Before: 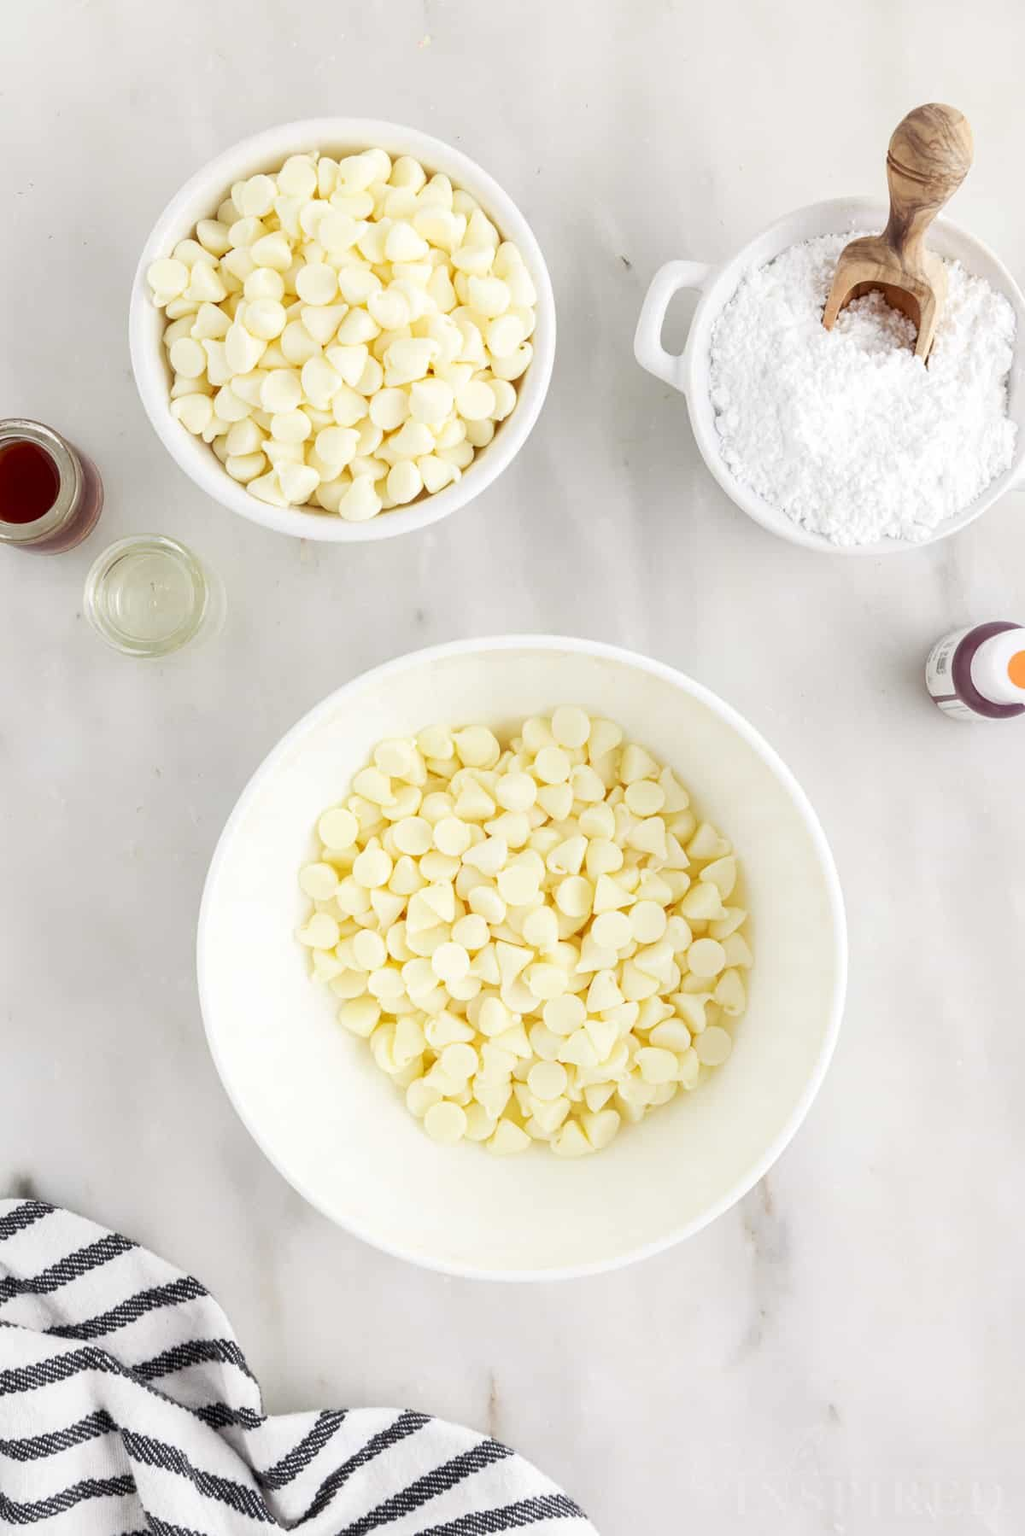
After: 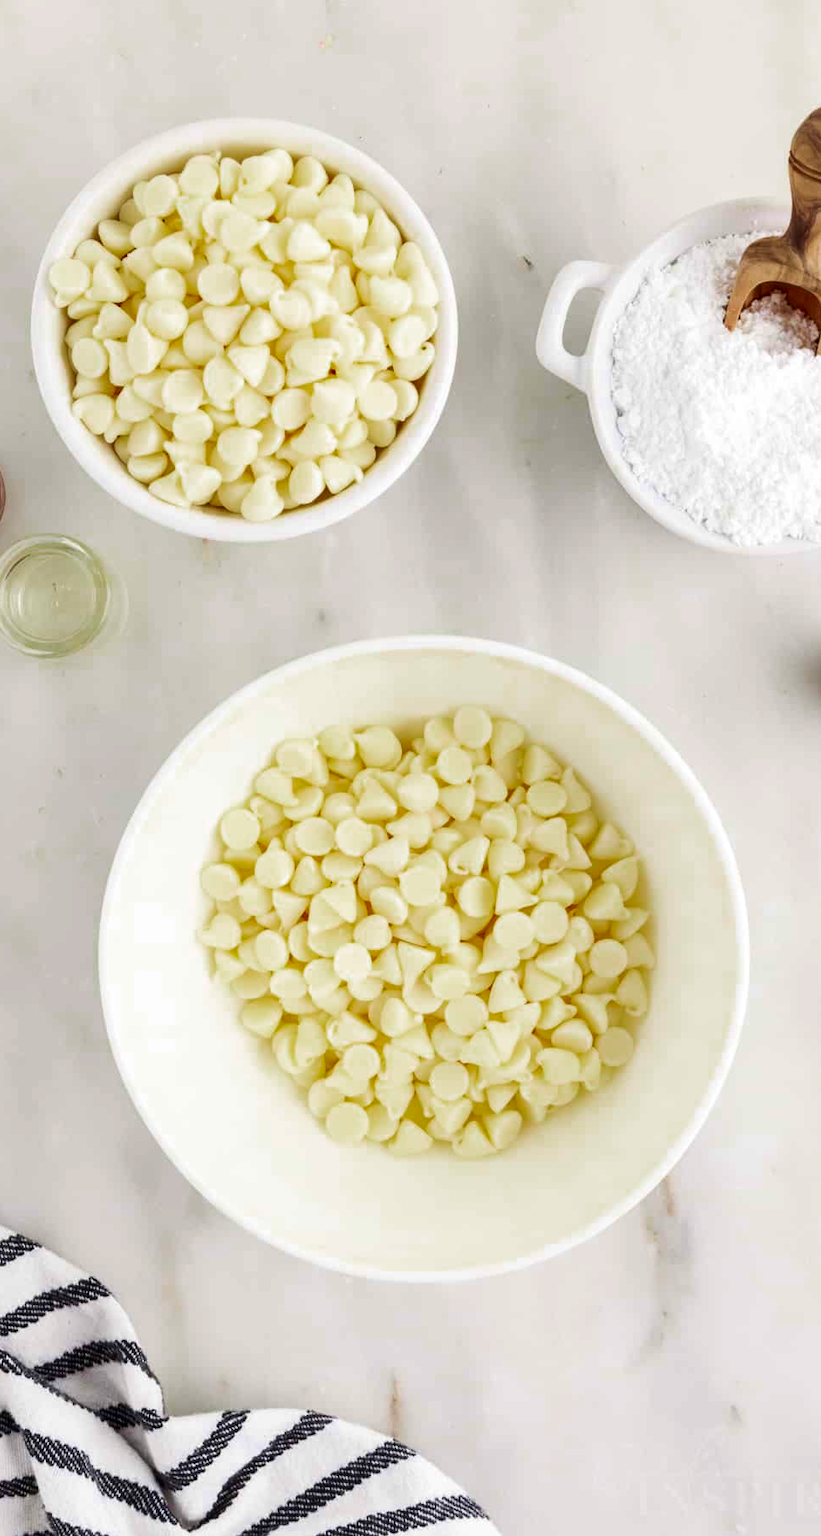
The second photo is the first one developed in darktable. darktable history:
color zones: curves: ch0 [(0, 0.425) (0.143, 0.422) (0.286, 0.42) (0.429, 0.419) (0.571, 0.419) (0.714, 0.42) (0.857, 0.422) (1, 0.425)]
contrast brightness saturation: contrast 0.12, brightness -0.12, saturation 0.2
velvia: on, module defaults
crop and rotate: left 9.597%, right 10.195%
